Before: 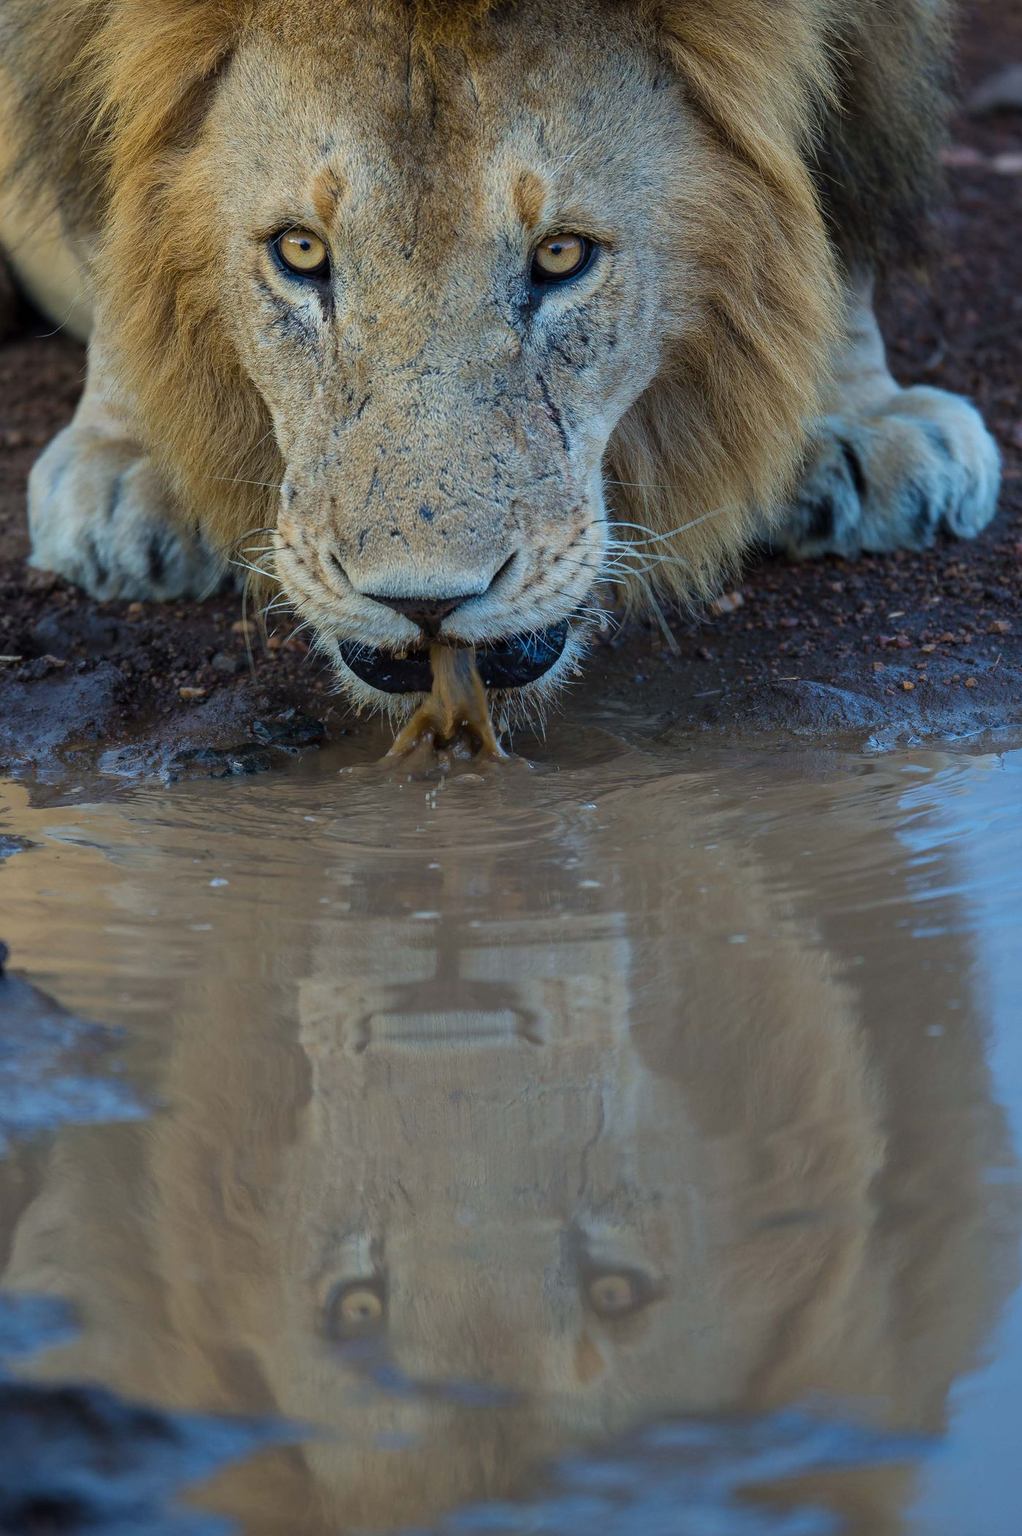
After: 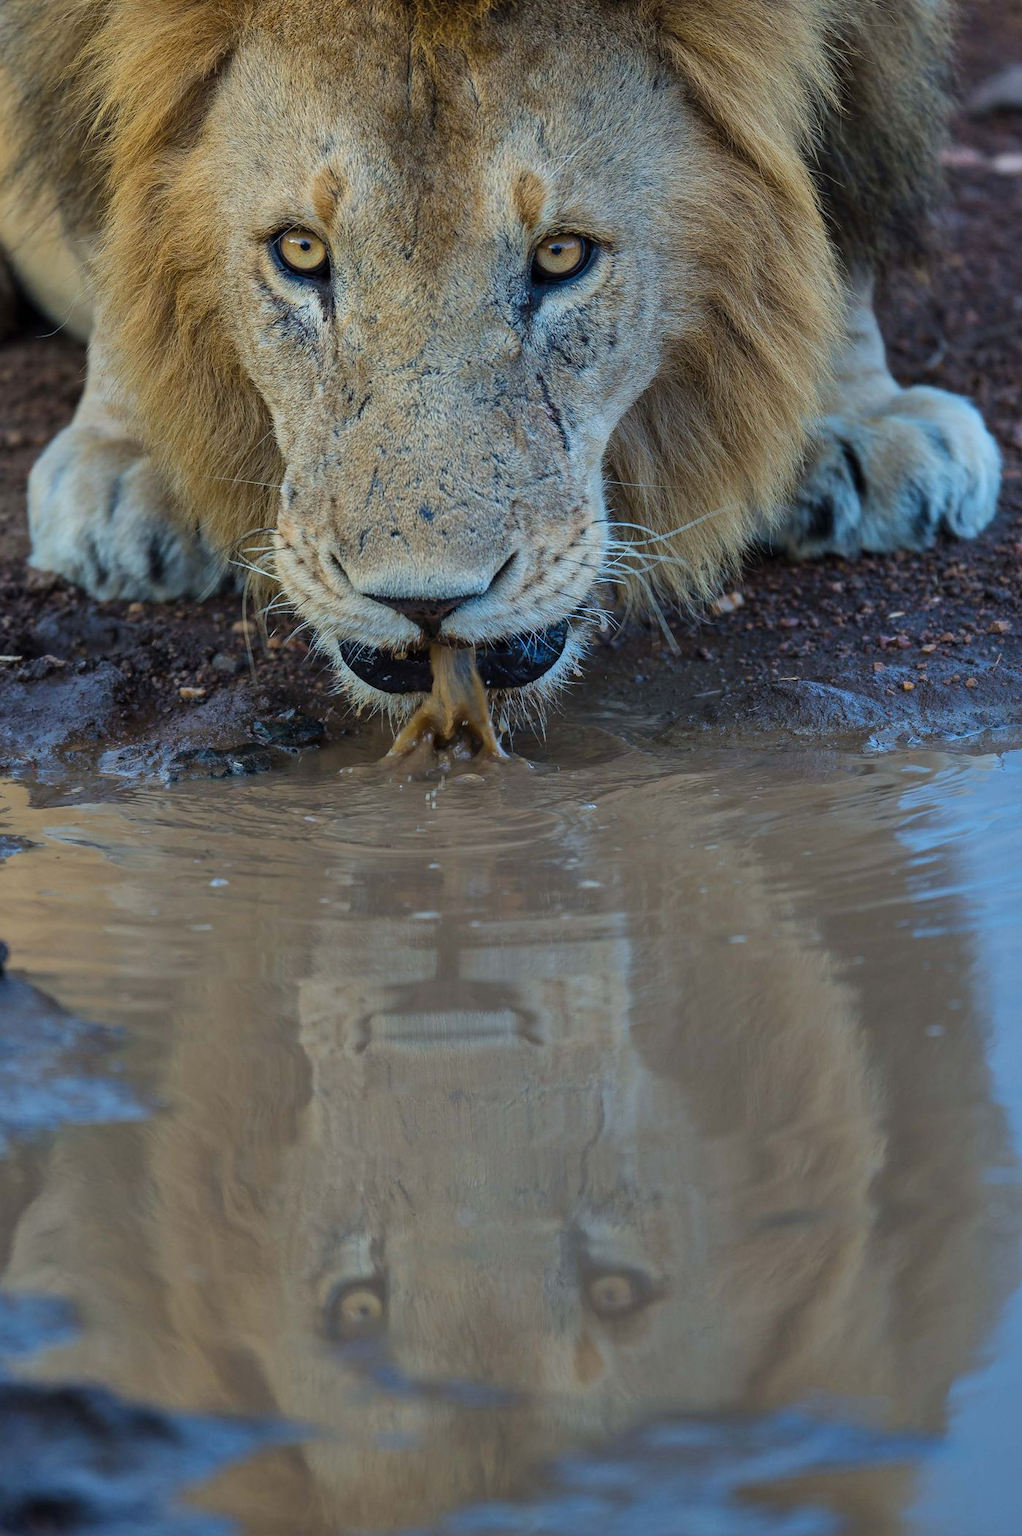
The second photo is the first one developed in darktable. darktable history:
shadows and highlights: shadows color adjustment 97.98%, highlights color adjustment 58.86%, soften with gaussian
